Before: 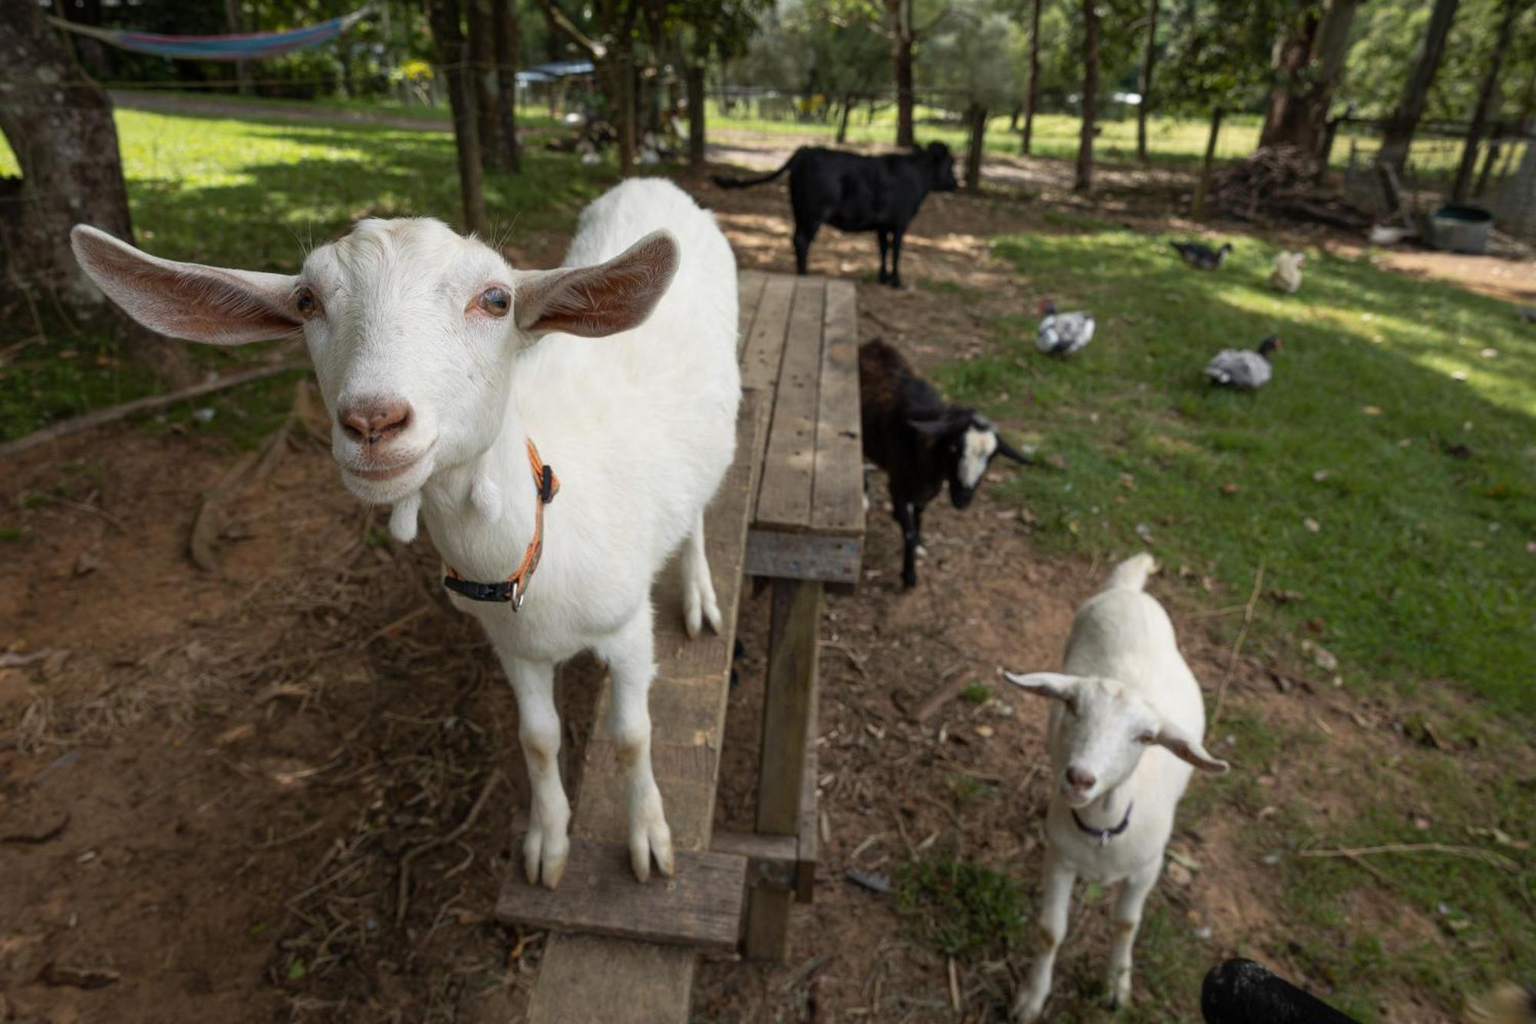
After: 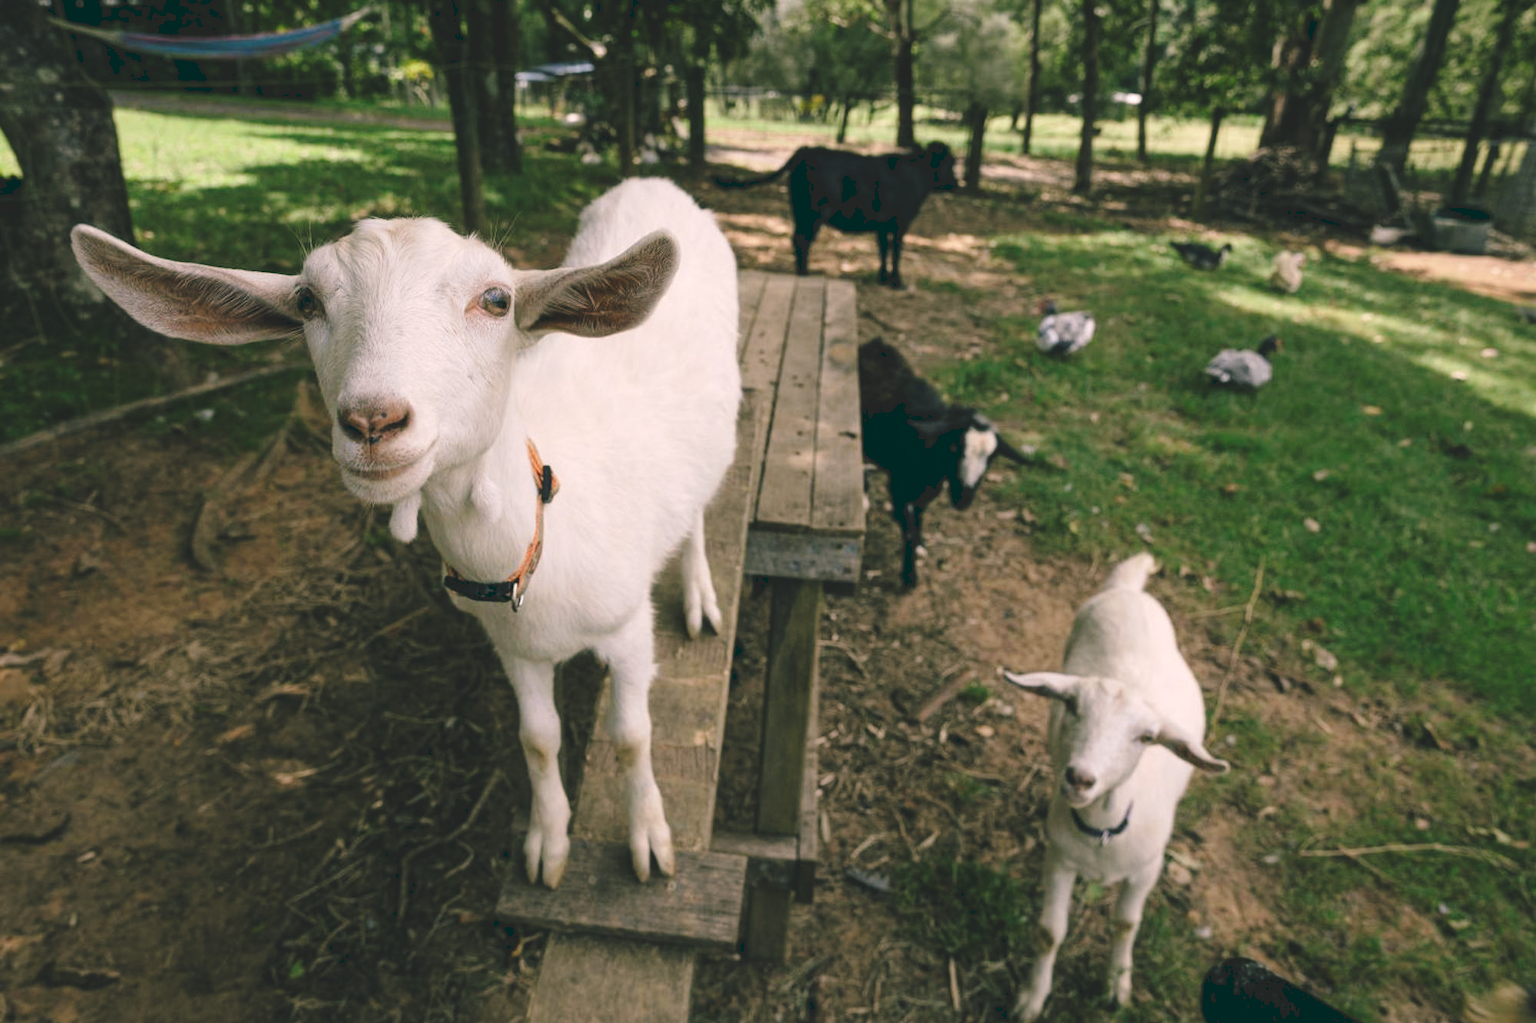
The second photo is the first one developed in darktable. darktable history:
tone curve: curves: ch0 [(0, 0) (0.003, 0.139) (0.011, 0.14) (0.025, 0.138) (0.044, 0.14) (0.069, 0.149) (0.1, 0.161) (0.136, 0.179) (0.177, 0.203) (0.224, 0.245) (0.277, 0.302) (0.335, 0.382) (0.399, 0.461) (0.468, 0.546) (0.543, 0.614) (0.623, 0.687) (0.709, 0.758) (0.801, 0.84) (0.898, 0.912) (1, 1)], preserve colors none
color look up table: target L [97.78, 89.68, 89.74, 89.75, 79.64, 72.03, 64.2, 57.28, 49.61, 53.16, 29.19, 4.598, 201.28, 96.29, 80.5, 78.09, 66.57, 66.45, 57.83, 54.17, 53.35, 43.64, 33.09, 31.42, 31.16, 23.11, 81.67, 68.78, 65.59, 63.25, 52.74, 65.46, 55.52, 54.21, 41.78, 48.26, 34.01, 34.09, 25.08, 19.76, 21.58, 1.786, 0.512, 91.6, 80.32, 64.16, 57.37, 55.07, 31.94], target a [-25.45, -20.16, -30.35, -26.28, -15.94, -4.404, -48.24, -23.47, -26.48, -2.807, -28.91, -14.47, 0, 7.999, 3.572, 17.75, 41.18, 8.556, 28.35, 55.16, 64.57, 26.08, 38.74, 32.82, 1.097, -3, 32.1, 20.25, 30.94, 64.99, 21.23, 54.92, 71, 44.23, 15.35, 58.74, 24.57, 41.59, 24.53, -1.465, 25.92, 15.14, 0.811, -20.37, -17.83, -1.673, -9.092, -23.69, -17.98], target b [47.37, 19.49, 35.54, 15.4, 4.422, 62.34, 38.49, 14.94, 30.71, 43.57, 17.98, 7.027, -0.001, 17.75, 48.08, 65.85, 23.88, 24.29, 50.93, 58.44, 41.95, 29.73, 39.73, 19.93, 4.377, 26.32, -12.53, -6.146, -41.8, -19.14, -27.31, -39.65, 10.84, -7.429, -60.93, -23.17, -7.338, -53.47, -56.76, -27.42, -33.67, -36.17, -9.965, -4.248, -21.45, -12.53, -46.31, -19.01, -4.16], num patches 49
